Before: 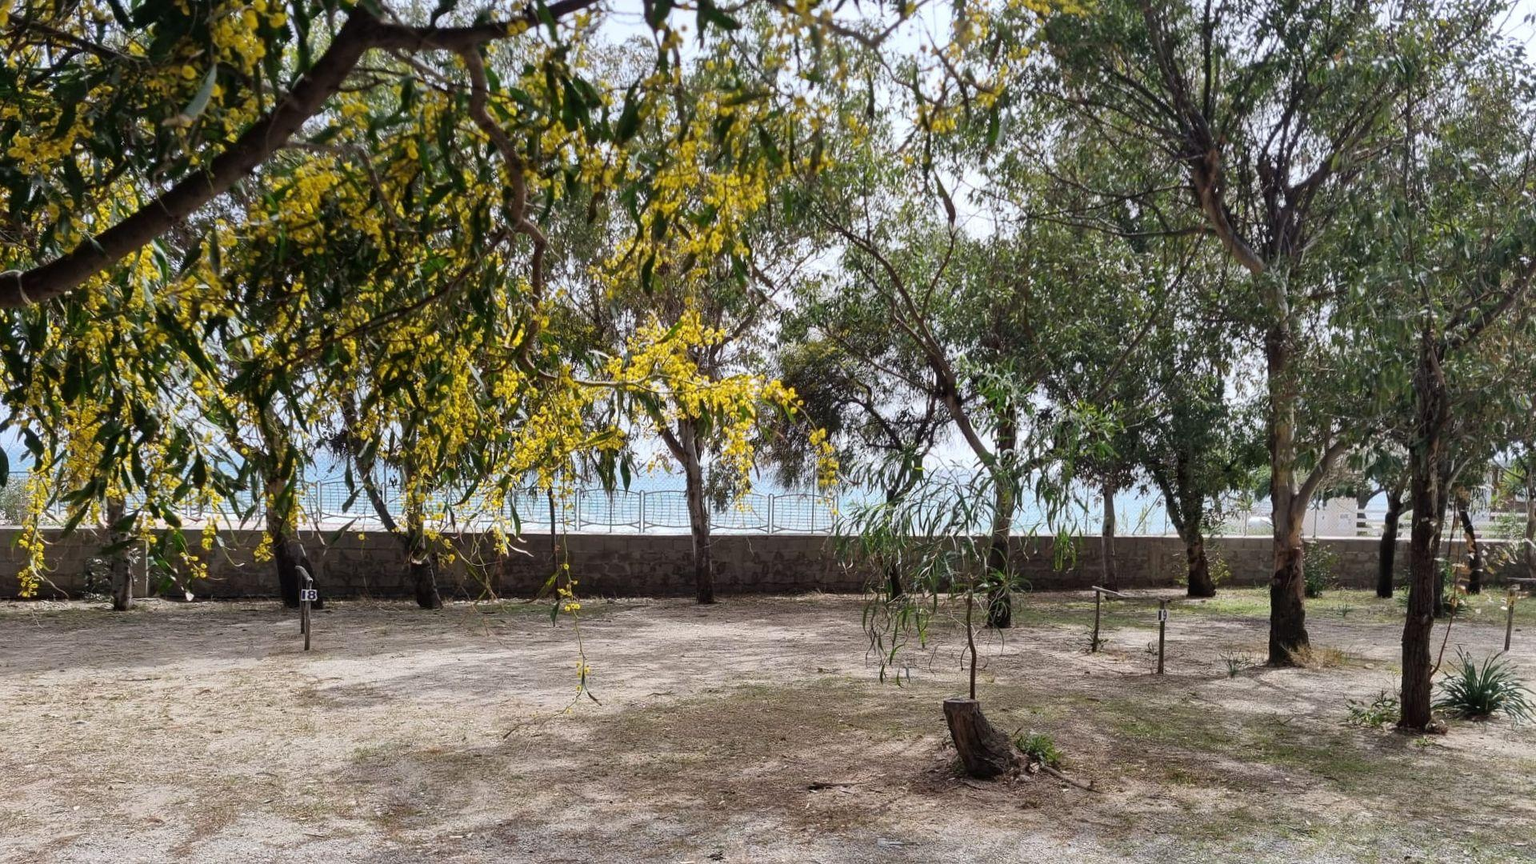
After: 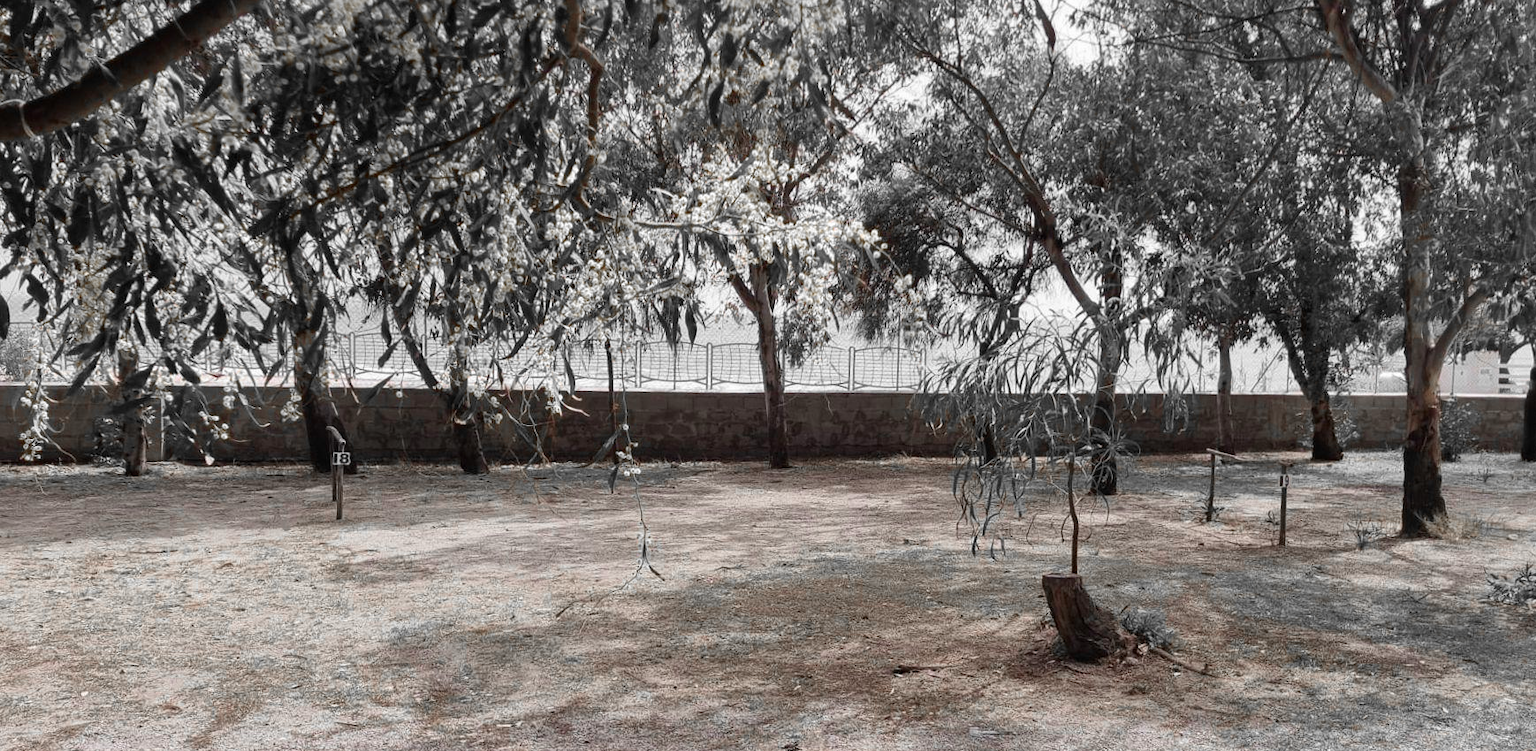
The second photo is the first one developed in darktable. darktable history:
color zones: curves: ch0 [(0, 0.497) (0.096, 0.361) (0.221, 0.538) (0.429, 0.5) (0.571, 0.5) (0.714, 0.5) (0.857, 0.5) (1, 0.497)]; ch1 [(0, 0.5) (0.143, 0.5) (0.257, -0.002) (0.429, 0.04) (0.571, -0.001) (0.714, -0.015) (0.857, 0.024) (1, 0.5)]
crop: top 20.916%, right 9.437%, bottom 0.316%
